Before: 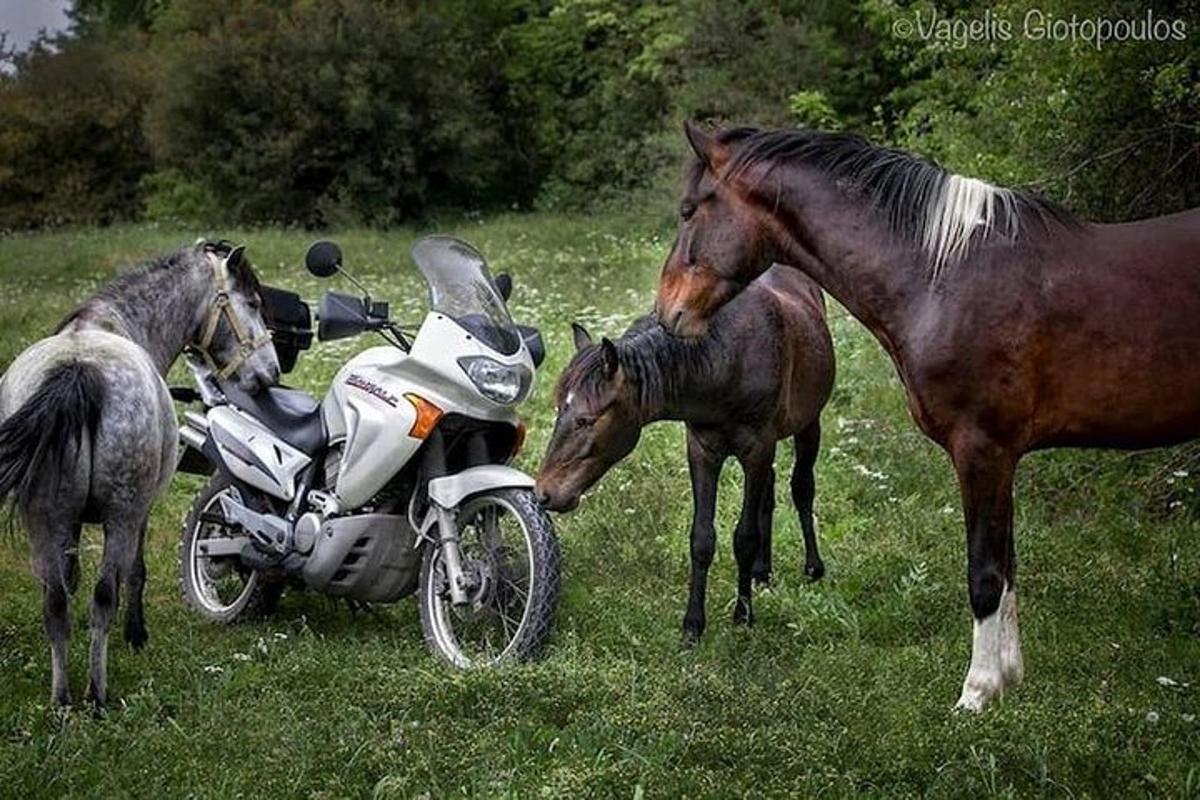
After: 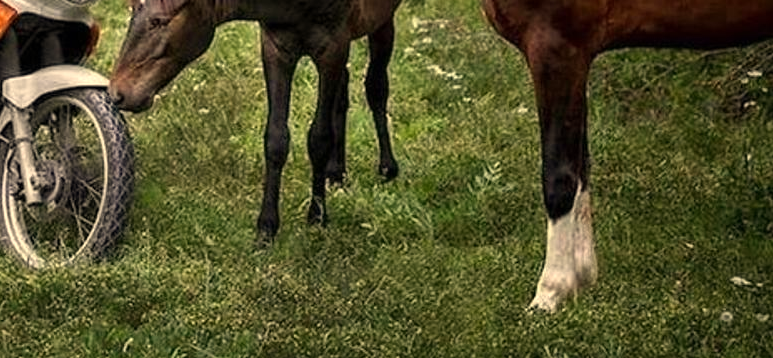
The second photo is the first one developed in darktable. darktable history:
crop and rotate: left 35.509%, top 50.238%, bottom 4.934%
white balance: red 1.123, blue 0.83
